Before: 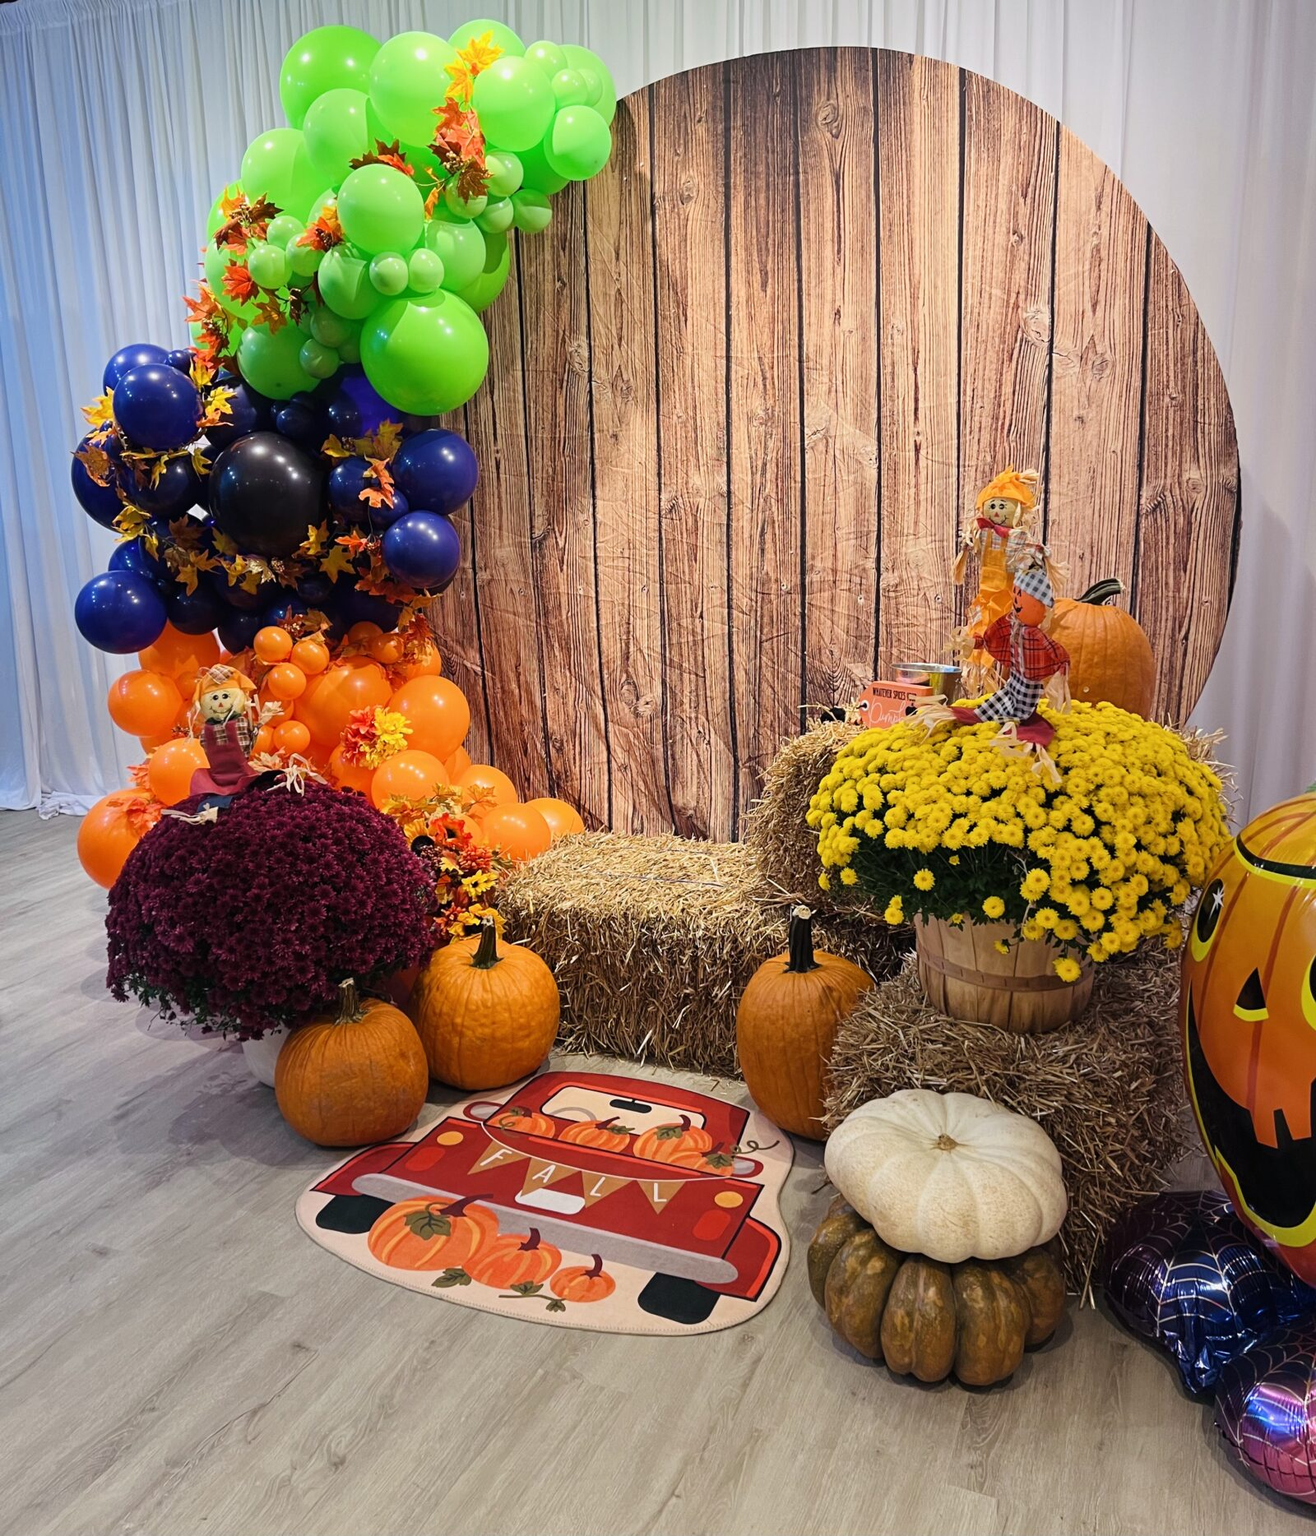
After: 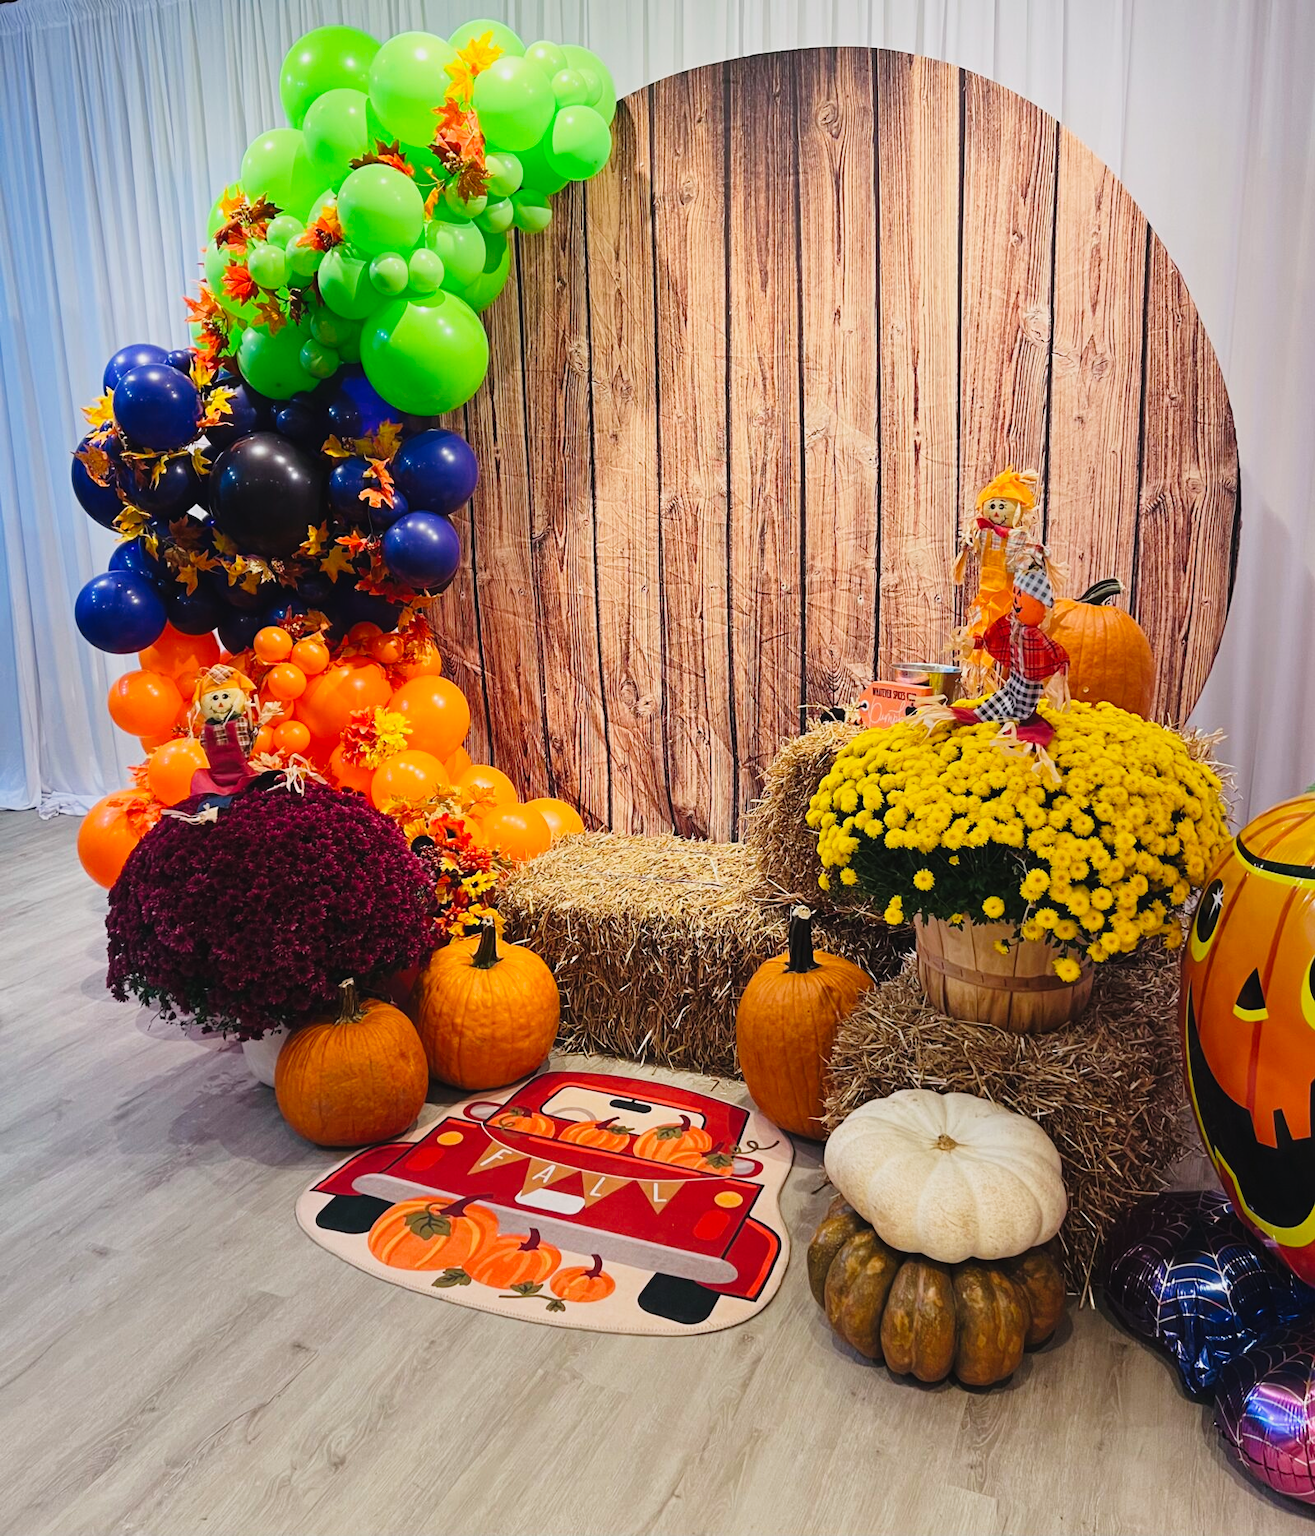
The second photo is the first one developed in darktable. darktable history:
tone curve: curves: ch0 [(0, 0.025) (0.15, 0.143) (0.452, 0.486) (0.751, 0.788) (1, 0.961)]; ch1 [(0, 0) (0.43, 0.408) (0.476, 0.469) (0.497, 0.494) (0.546, 0.571) (0.566, 0.607) (0.62, 0.657) (1, 1)]; ch2 [(0, 0) (0.386, 0.397) (0.505, 0.498) (0.547, 0.546) (0.579, 0.58) (1, 1)], preserve colors none
